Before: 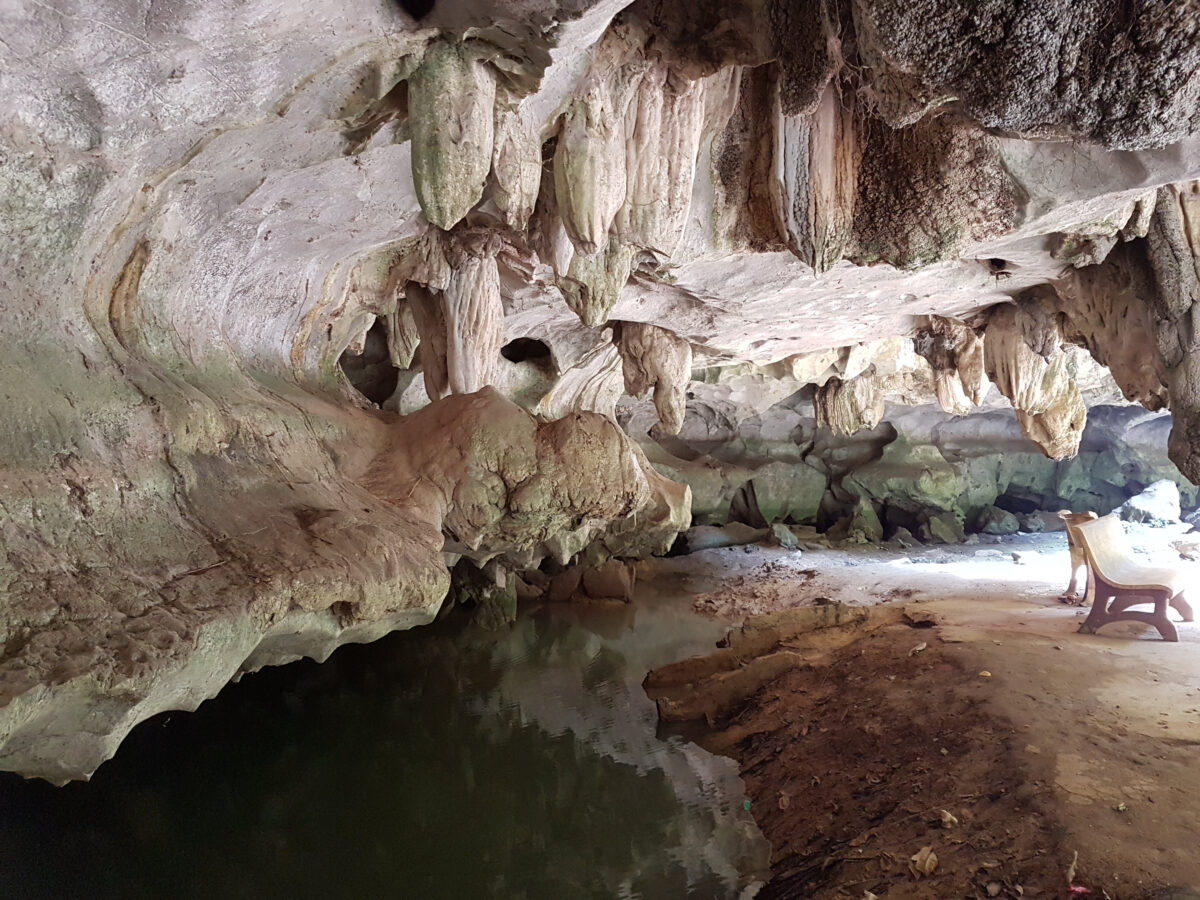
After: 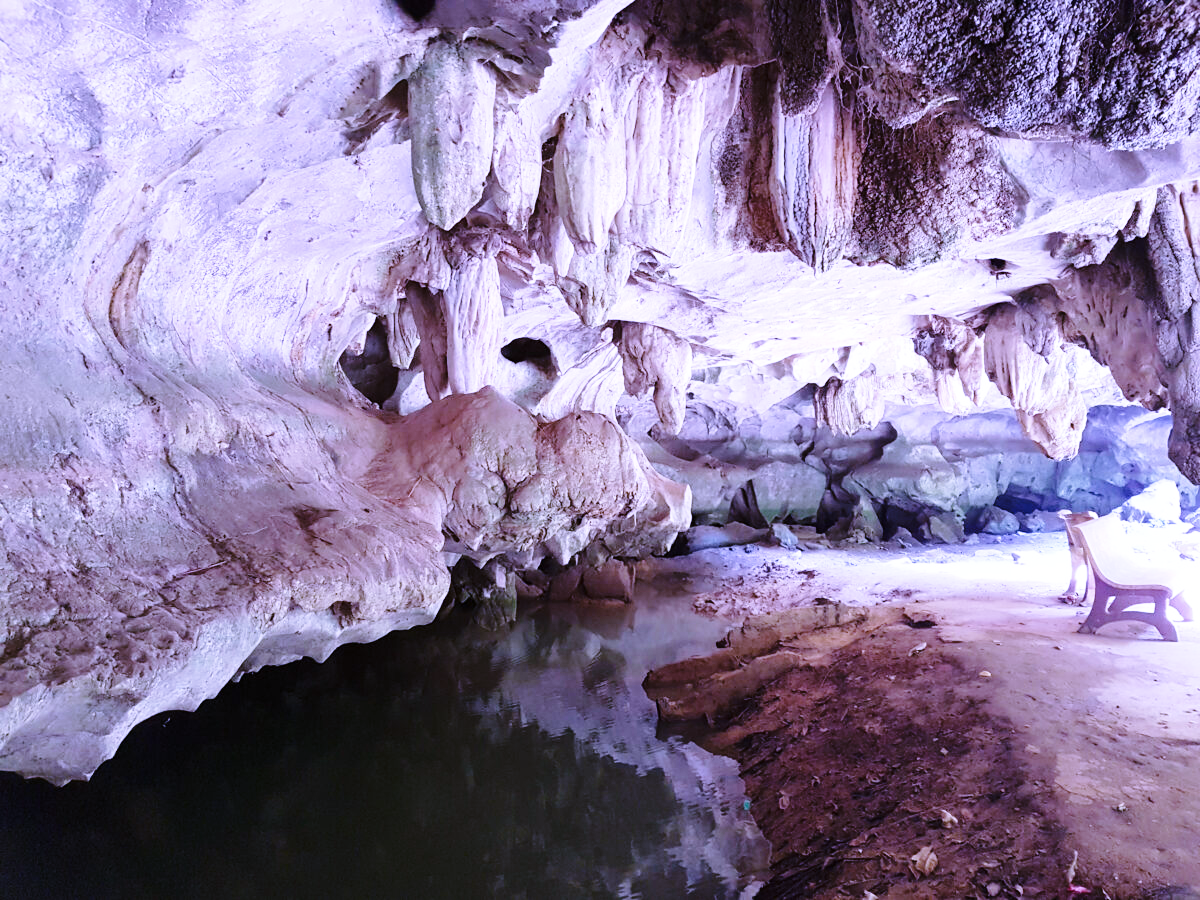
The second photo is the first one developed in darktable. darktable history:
base curve: curves: ch0 [(0, 0) (0.028, 0.03) (0.121, 0.232) (0.46, 0.748) (0.859, 0.968) (1, 1)], preserve colors none
white balance: red 0.98, blue 1.61
